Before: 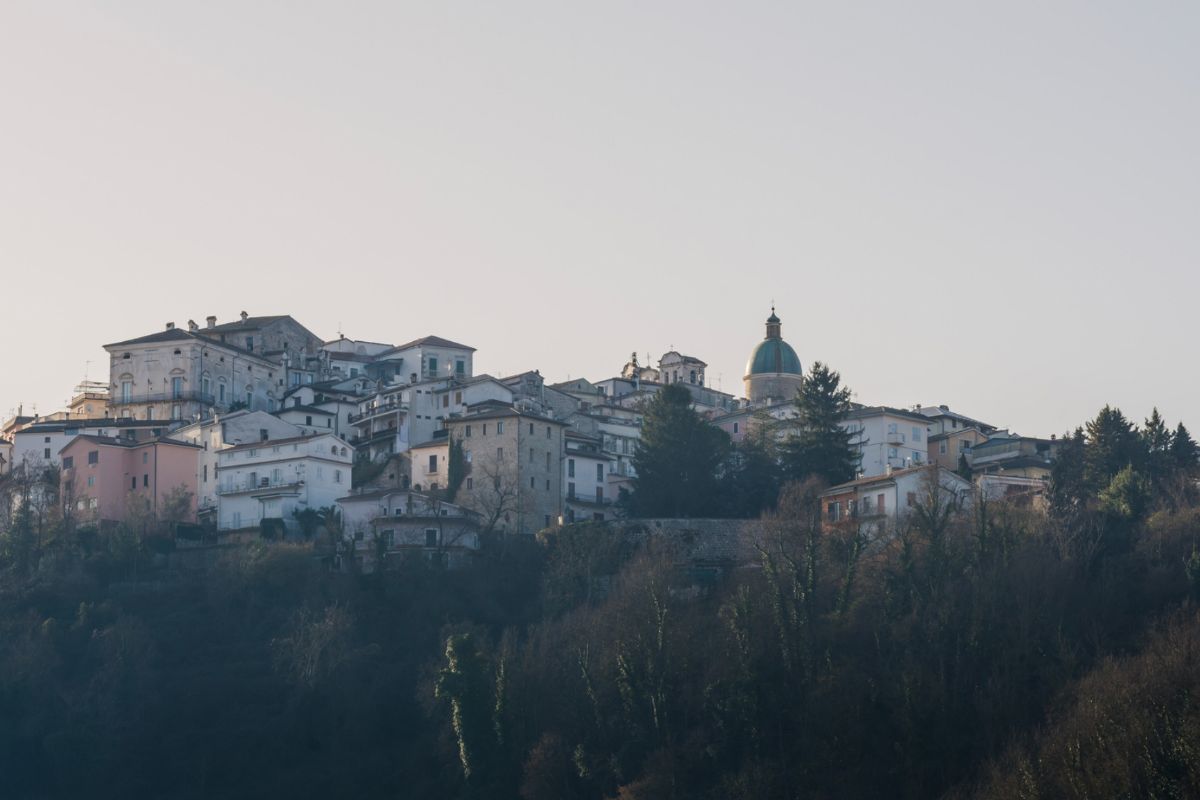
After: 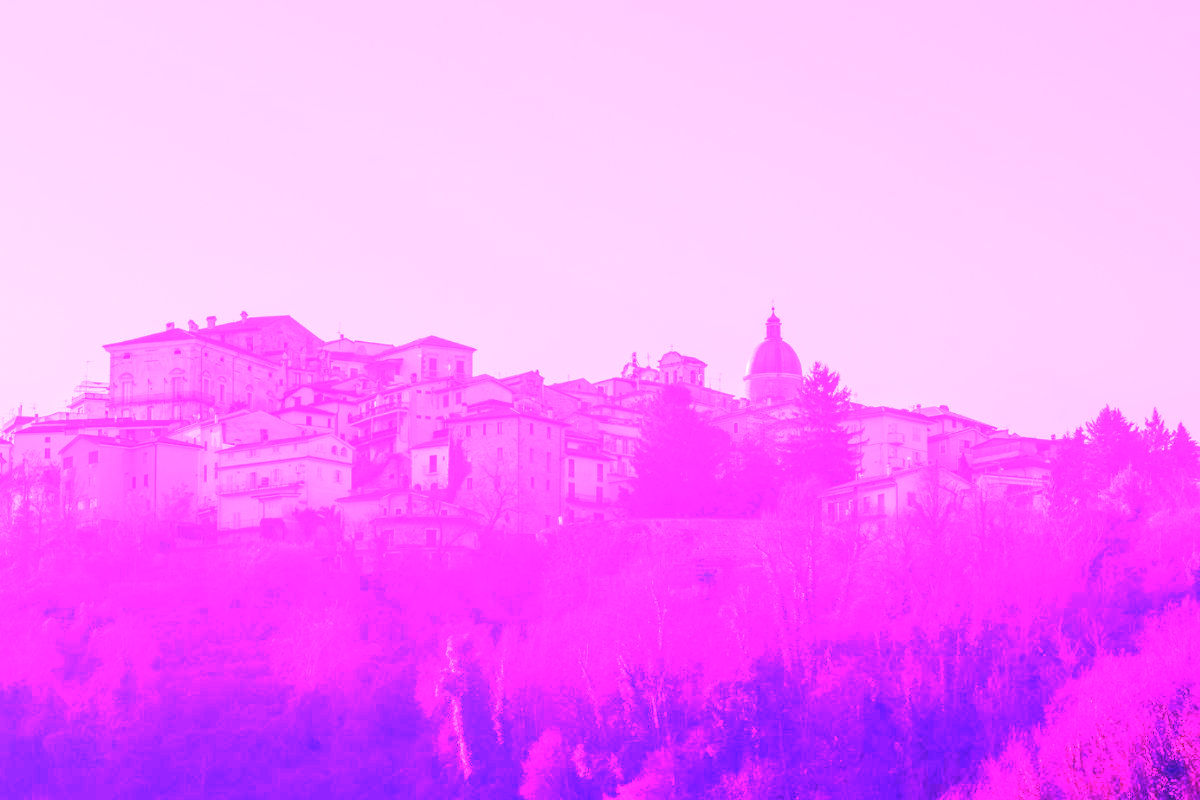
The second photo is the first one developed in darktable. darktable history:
white balance: red 8, blue 8
tone equalizer: -7 EV 0.15 EV, -6 EV 0.6 EV, -5 EV 1.15 EV, -4 EV 1.33 EV, -3 EV 1.15 EV, -2 EV 0.6 EV, -1 EV 0.15 EV, mask exposure compensation -0.5 EV
